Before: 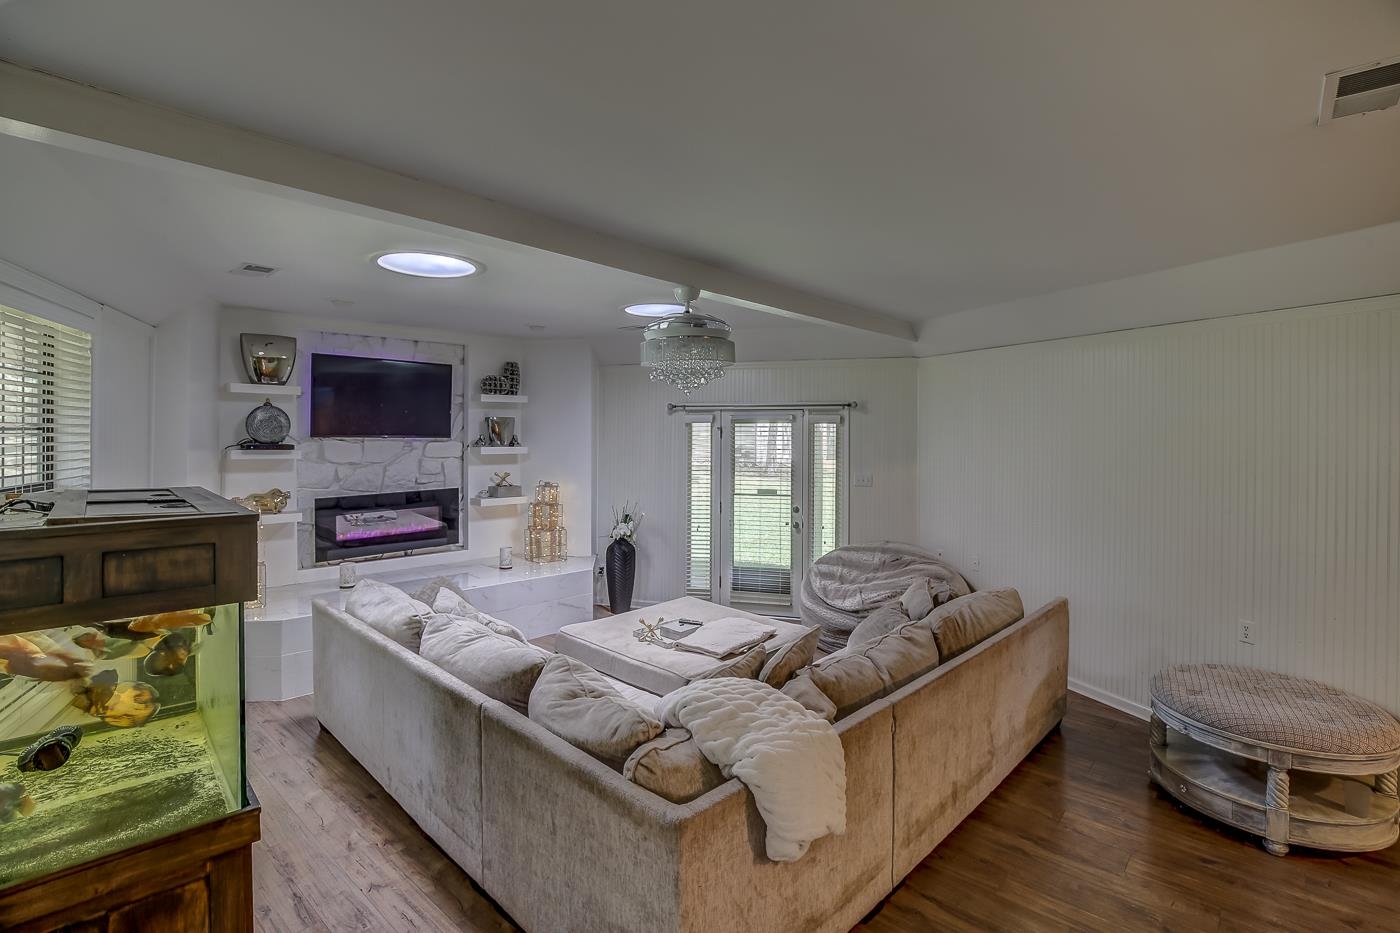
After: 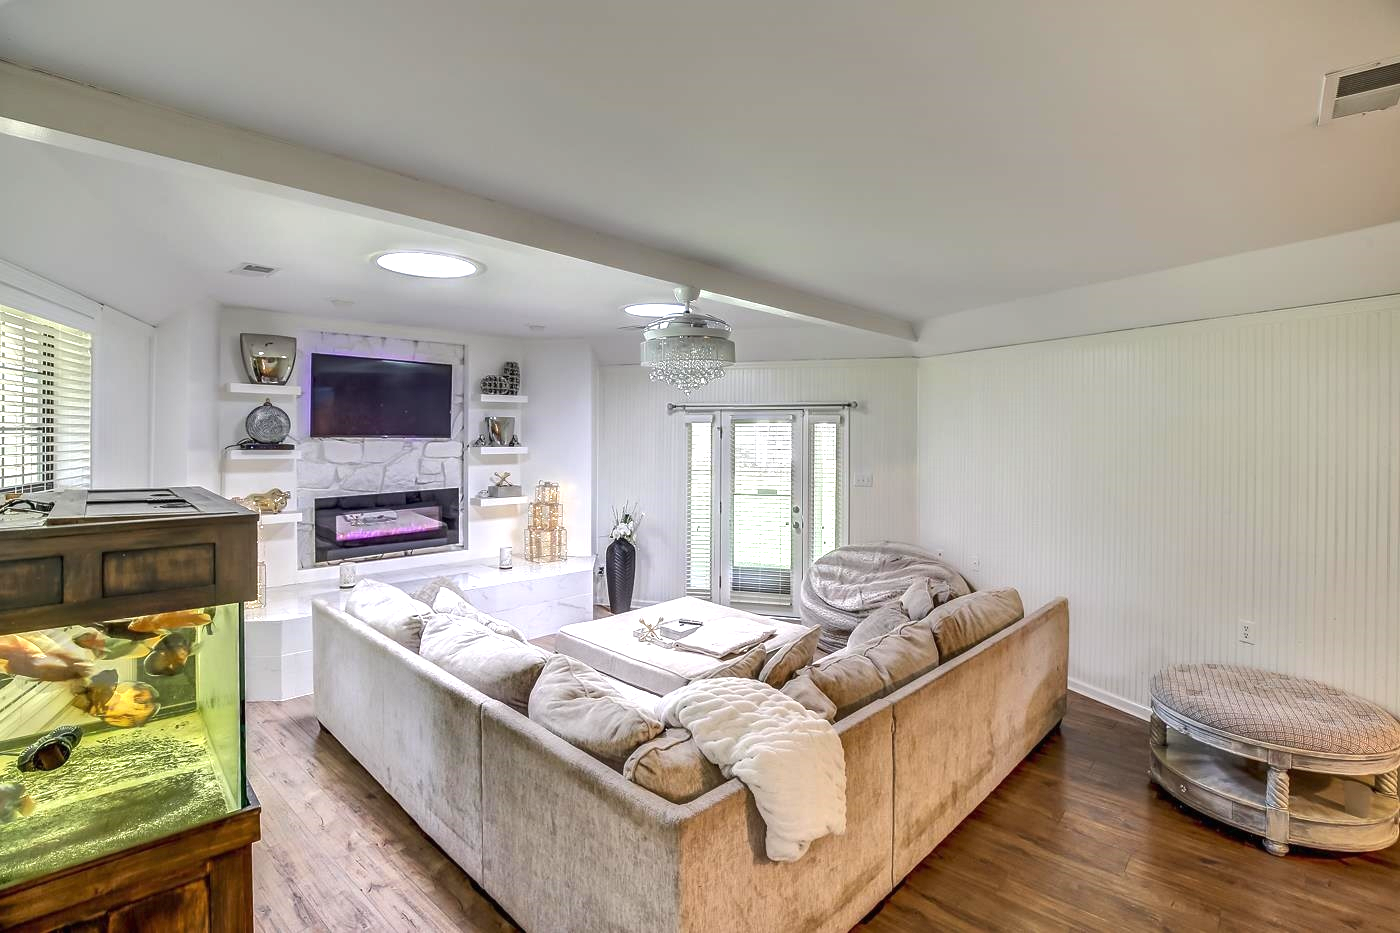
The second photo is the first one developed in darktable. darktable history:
exposure: black level correction 0, exposure 1.179 EV, compensate exposure bias true, compensate highlight preservation false
